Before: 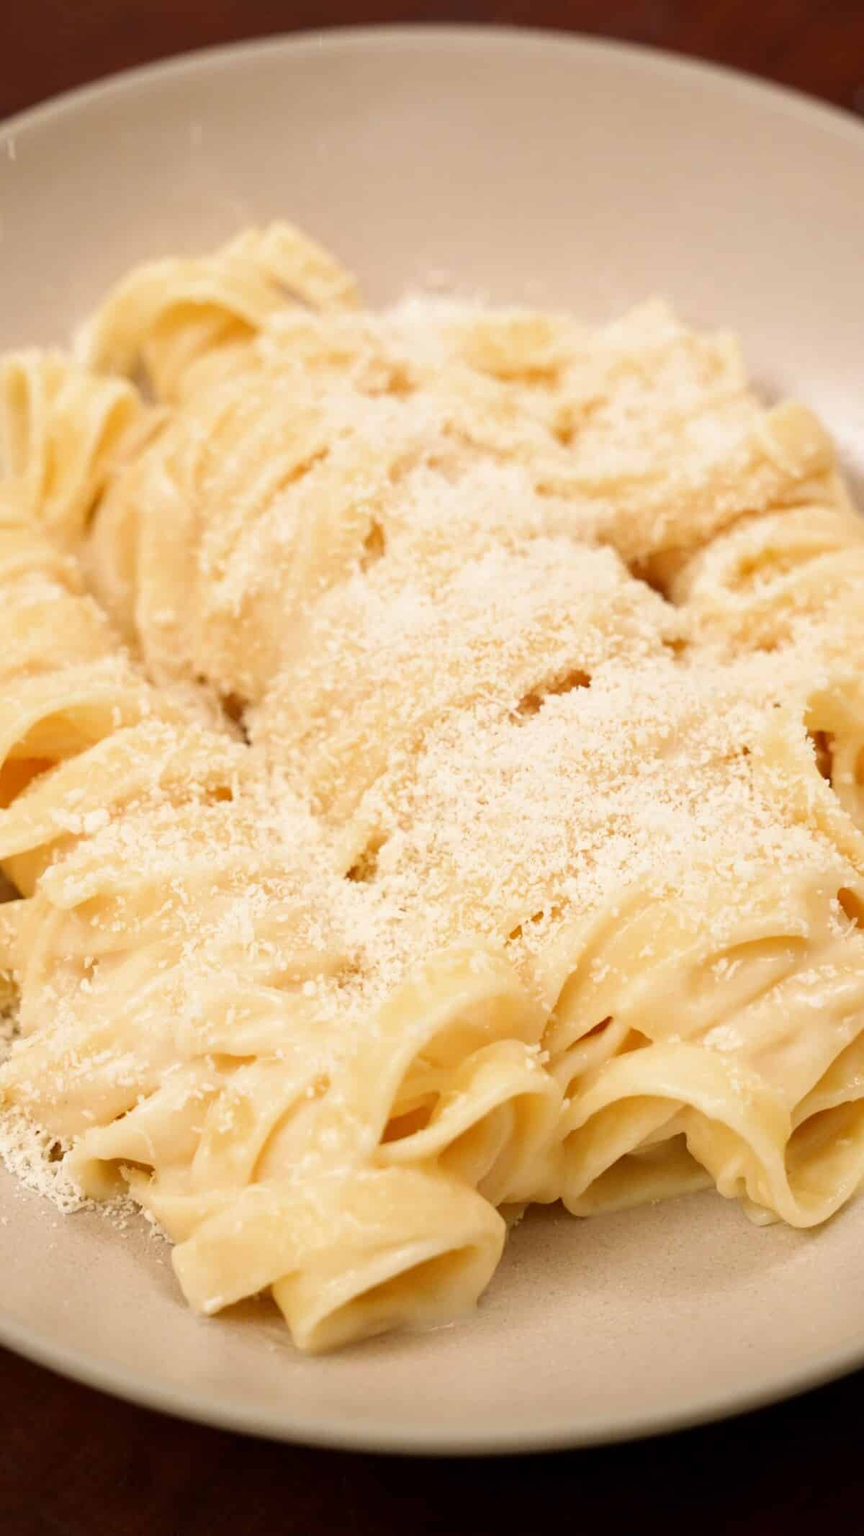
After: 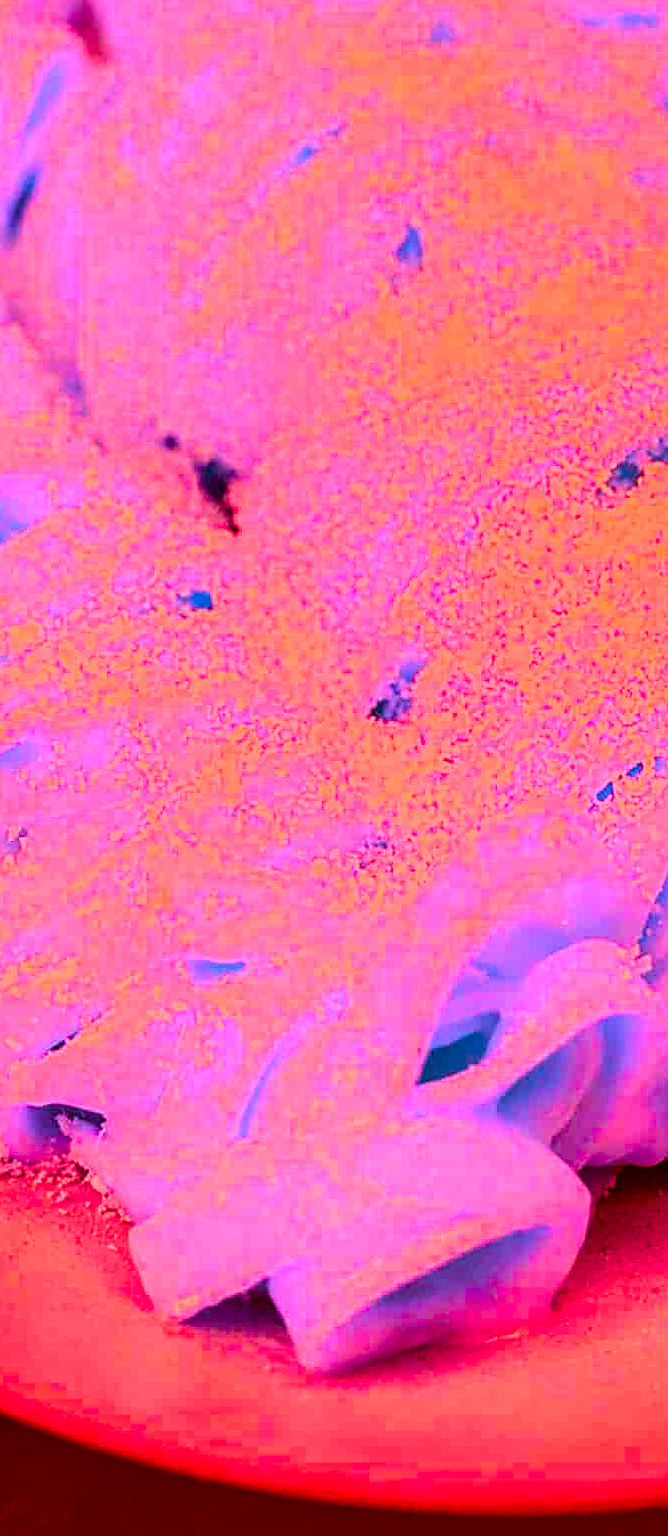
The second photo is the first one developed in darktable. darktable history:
sharpen: amount 0.601
color correction: highlights a* -39.3, highlights b* -39.8, shadows a* -39.4, shadows b* -39.49, saturation -2.99
tone equalizer: mask exposure compensation -0.501 EV
crop: left 9.112%, top 23.444%, right 34.931%, bottom 4.229%
local contrast: detail 205%
